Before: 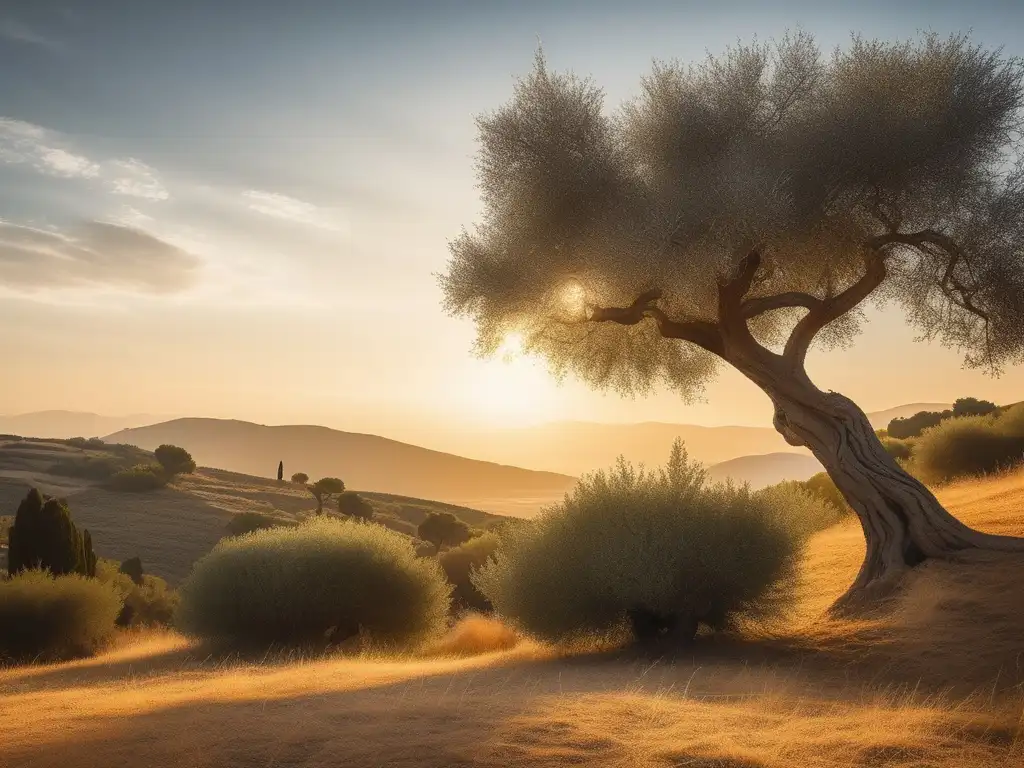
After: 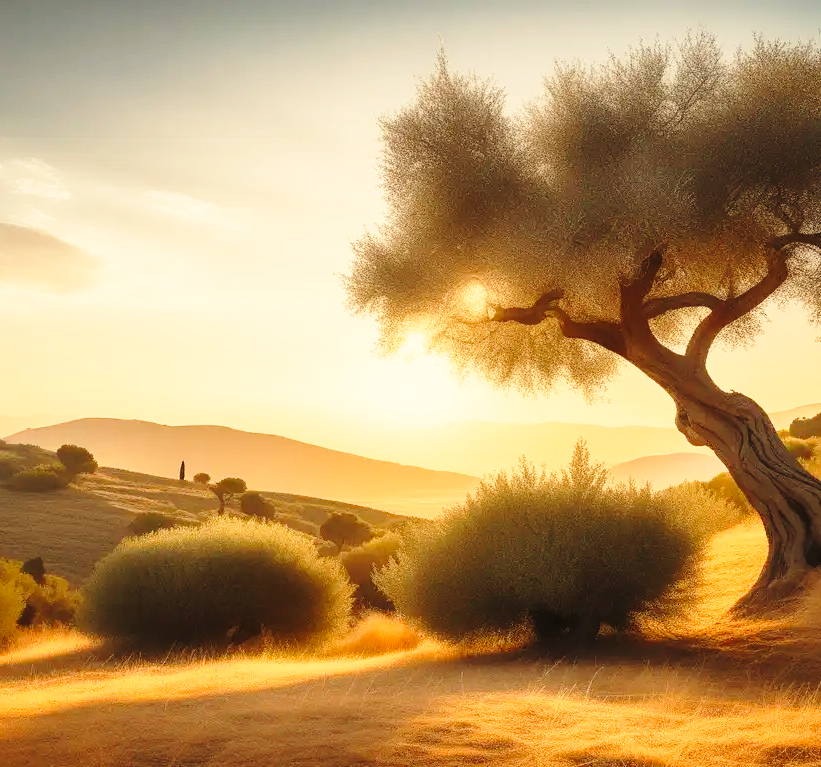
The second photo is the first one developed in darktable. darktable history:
white balance: red 1.123, blue 0.83
base curve: curves: ch0 [(0, 0) (0.028, 0.03) (0.121, 0.232) (0.46, 0.748) (0.859, 0.968) (1, 1)], preserve colors none
crop and rotate: left 9.597%, right 10.195%
